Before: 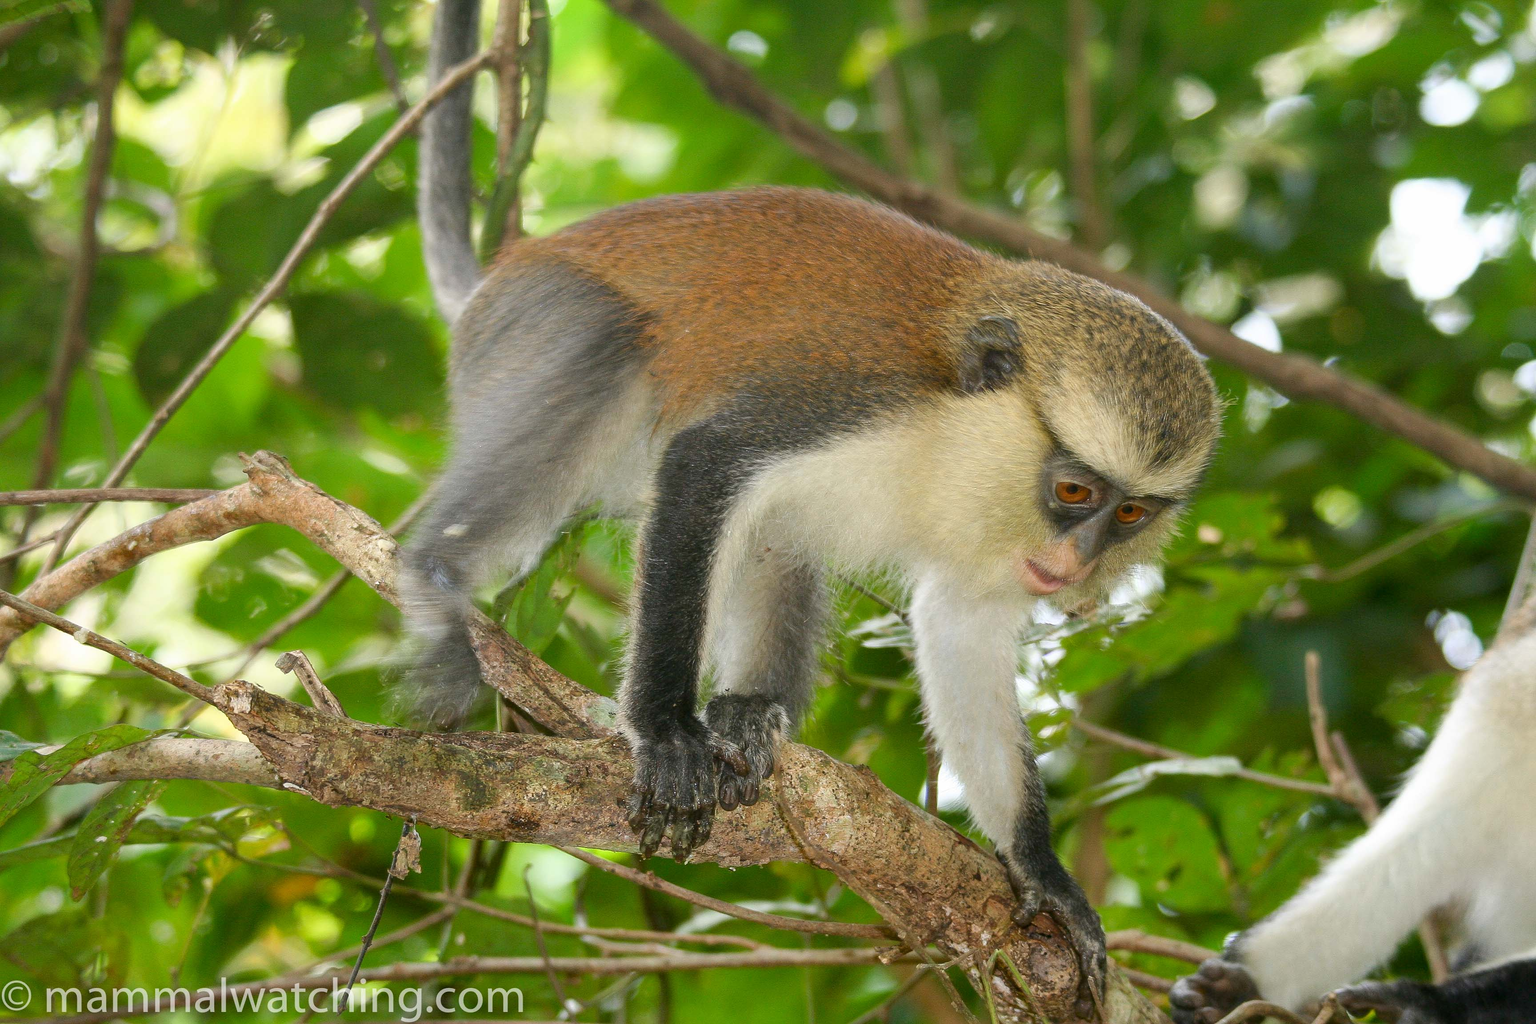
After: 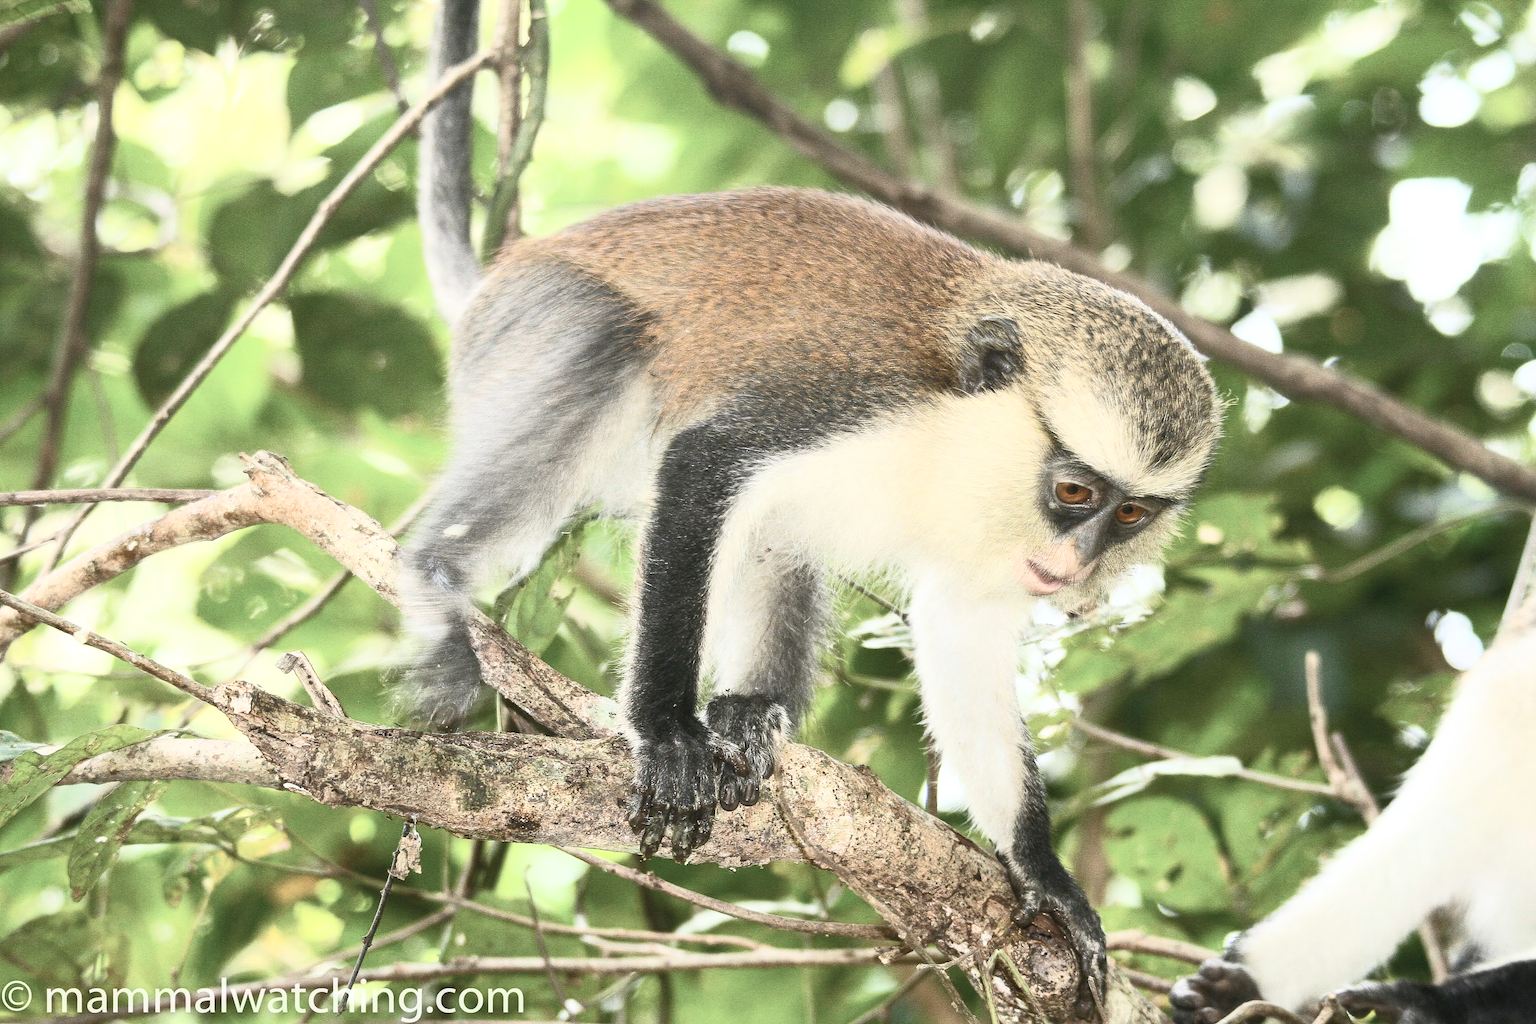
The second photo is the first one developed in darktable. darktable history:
contrast brightness saturation: contrast 0.567, brightness 0.572, saturation -0.349
